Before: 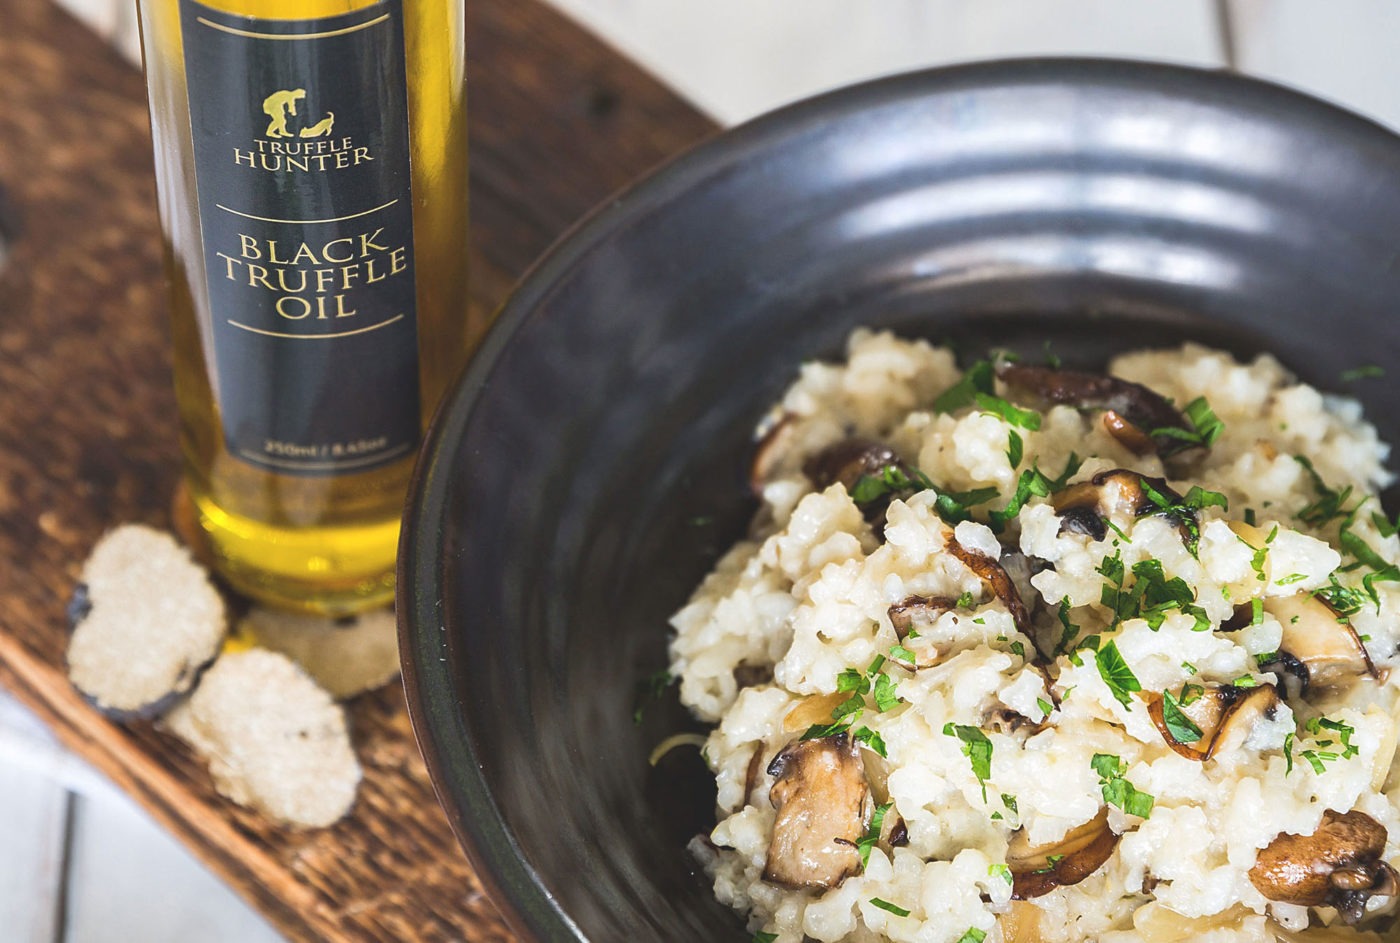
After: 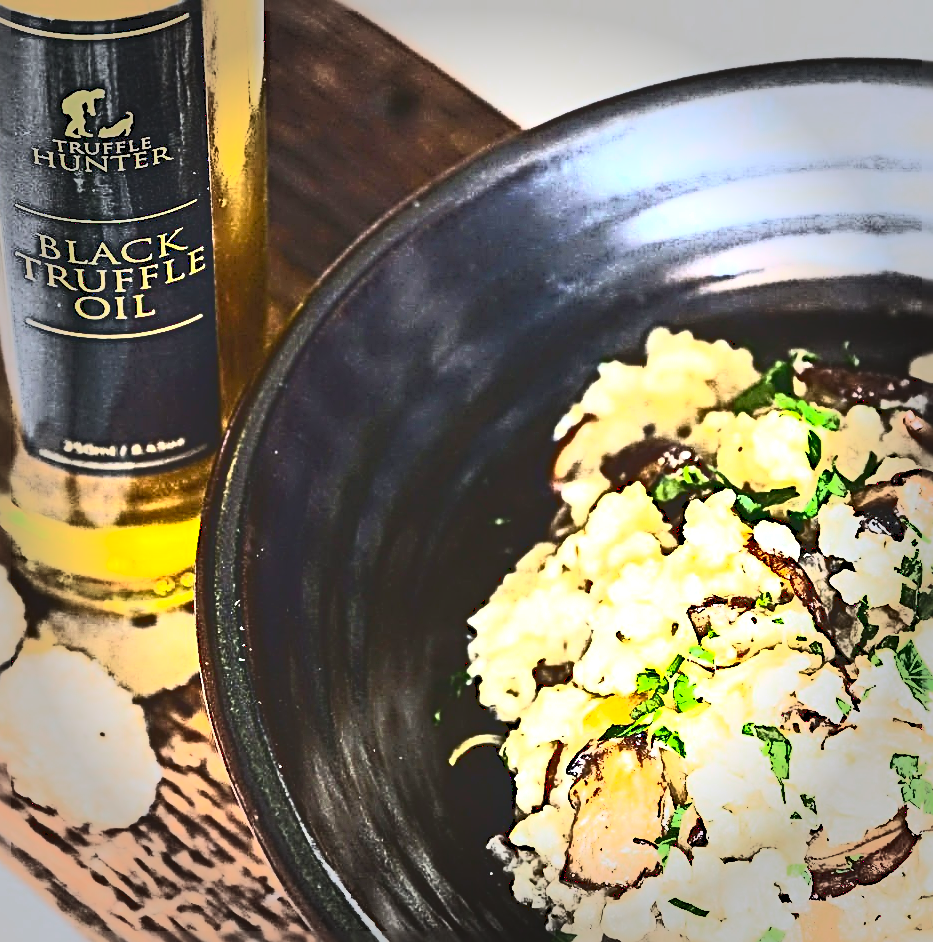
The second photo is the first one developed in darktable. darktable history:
crop and rotate: left 14.477%, right 18.852%
base curve: curves: ch0 [(0, 0.02) (0.083, 0.036) (1, 1)]
vignetting: fall-off start 68.43%, fall-off radius 29.92%, width/height ratio 0.991, shape 0.848
sharpen: radius 4.048, amount 1.994
exposure: black level correction 0, exposure 1.102 EV, compensate exposure bias true, compensate highlight preservation false
contrast brightness saturation: contrast 0.837, brightness 0.586, saturation 0.57
